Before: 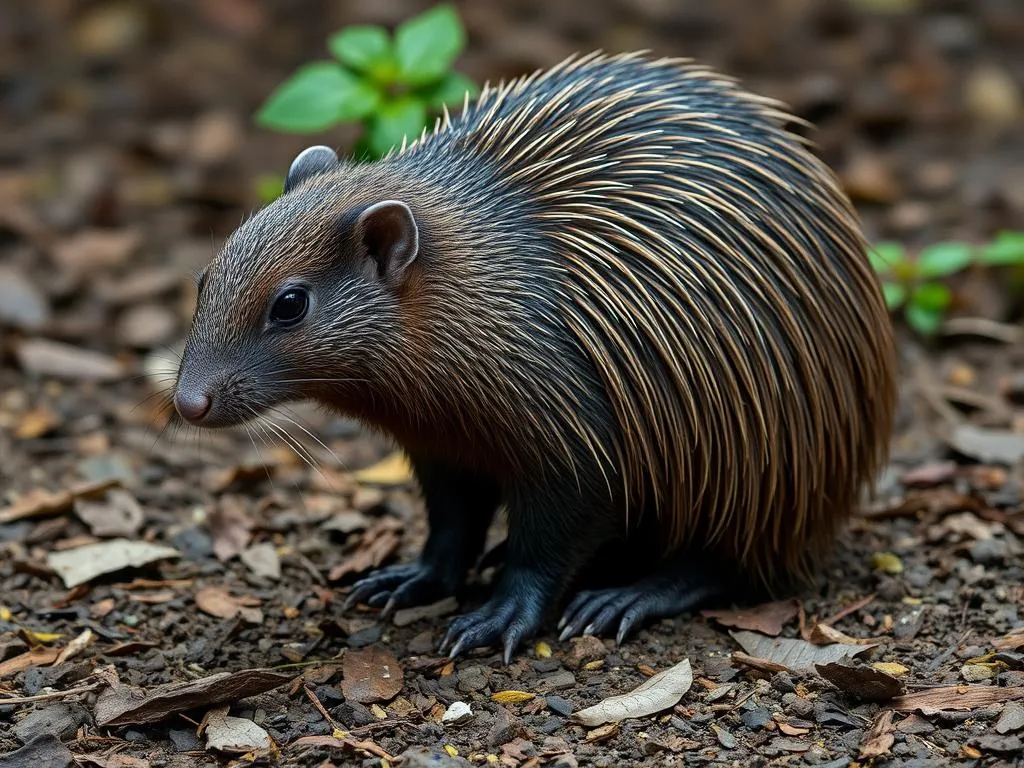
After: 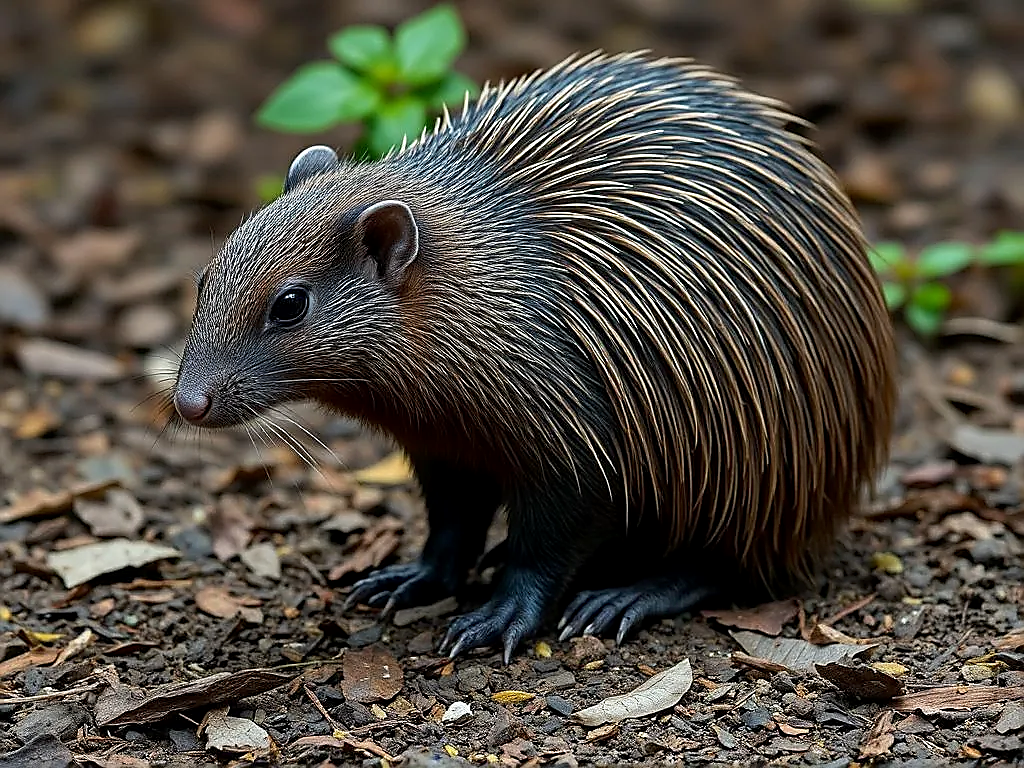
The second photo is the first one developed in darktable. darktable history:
exposure: black level correction 0.001, compensate highlight preservation false
sharpen: radius 1.4, amount 1.25, threshold 0.7
